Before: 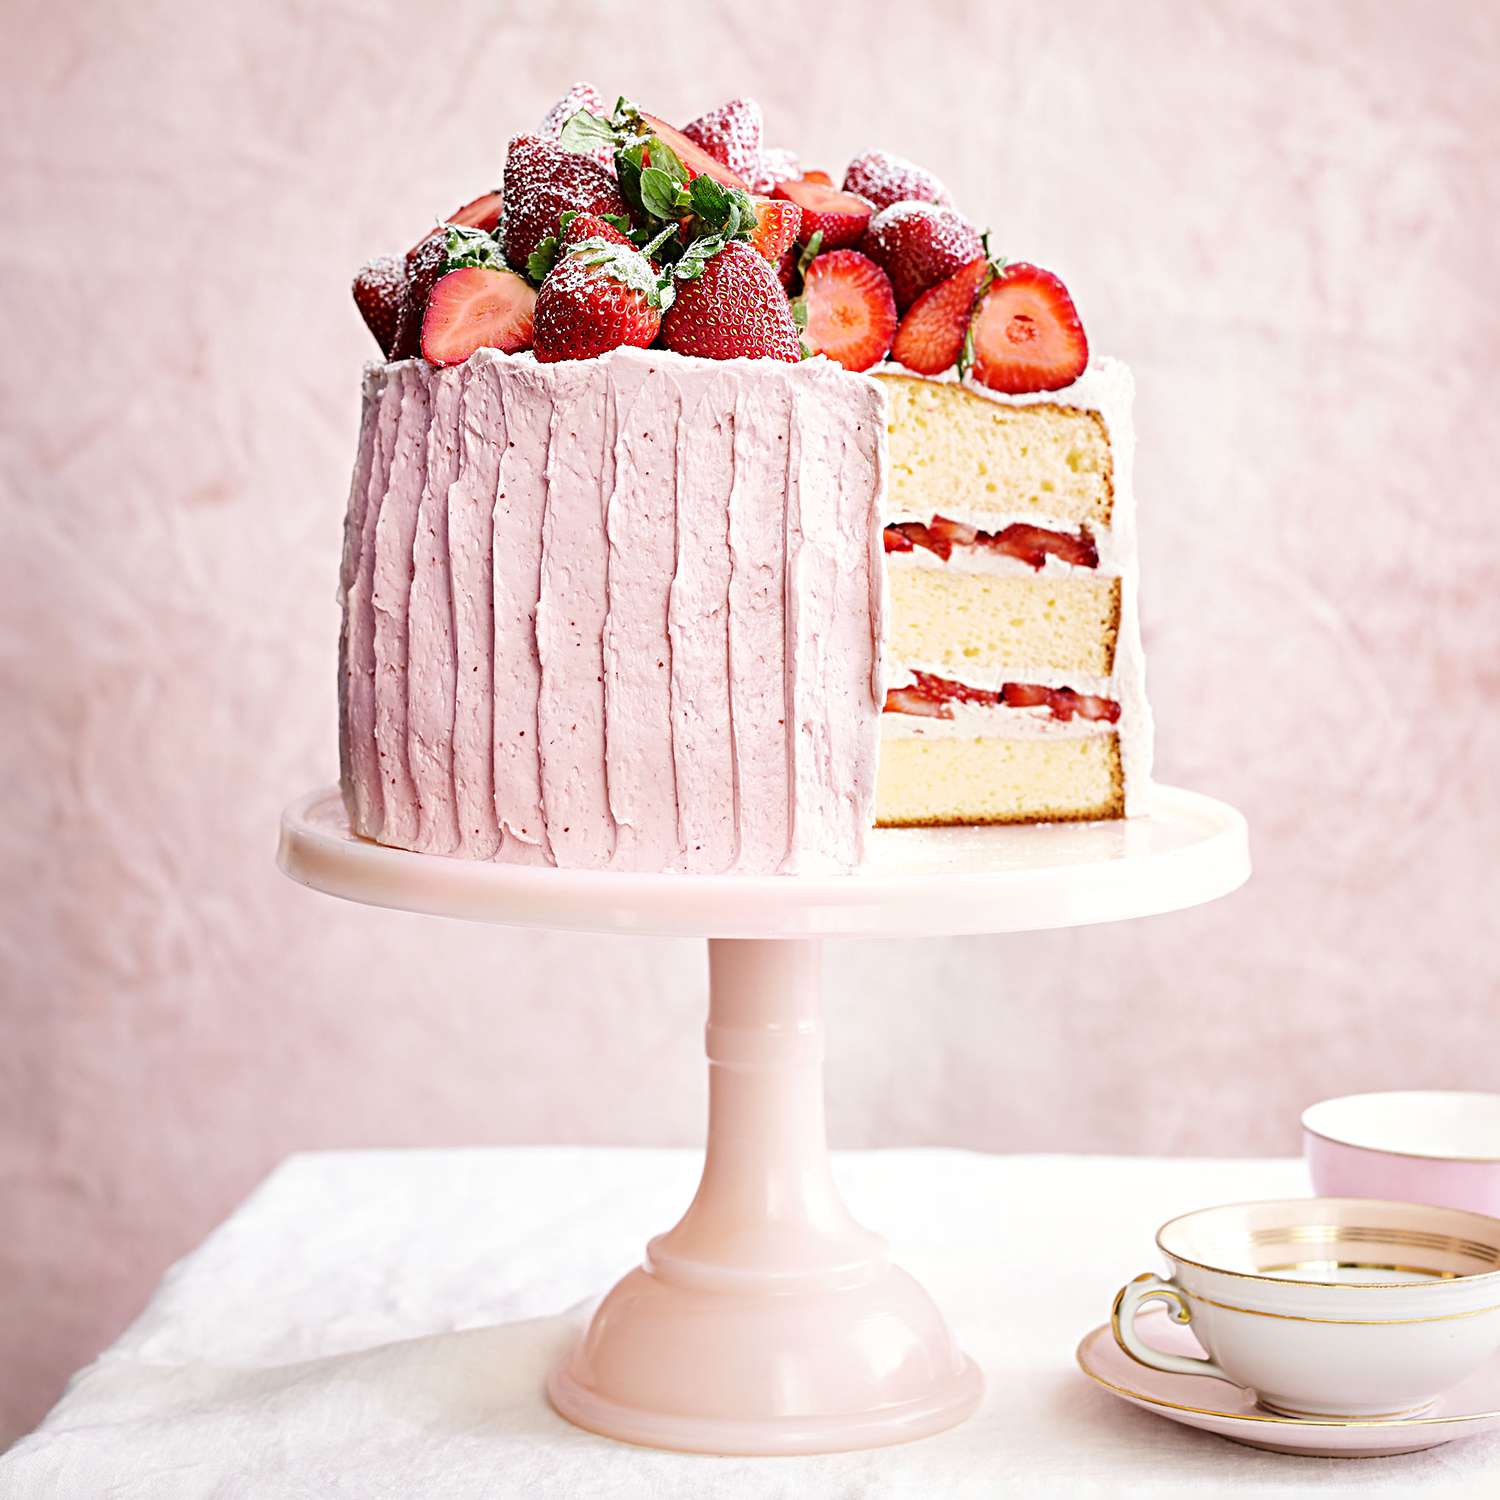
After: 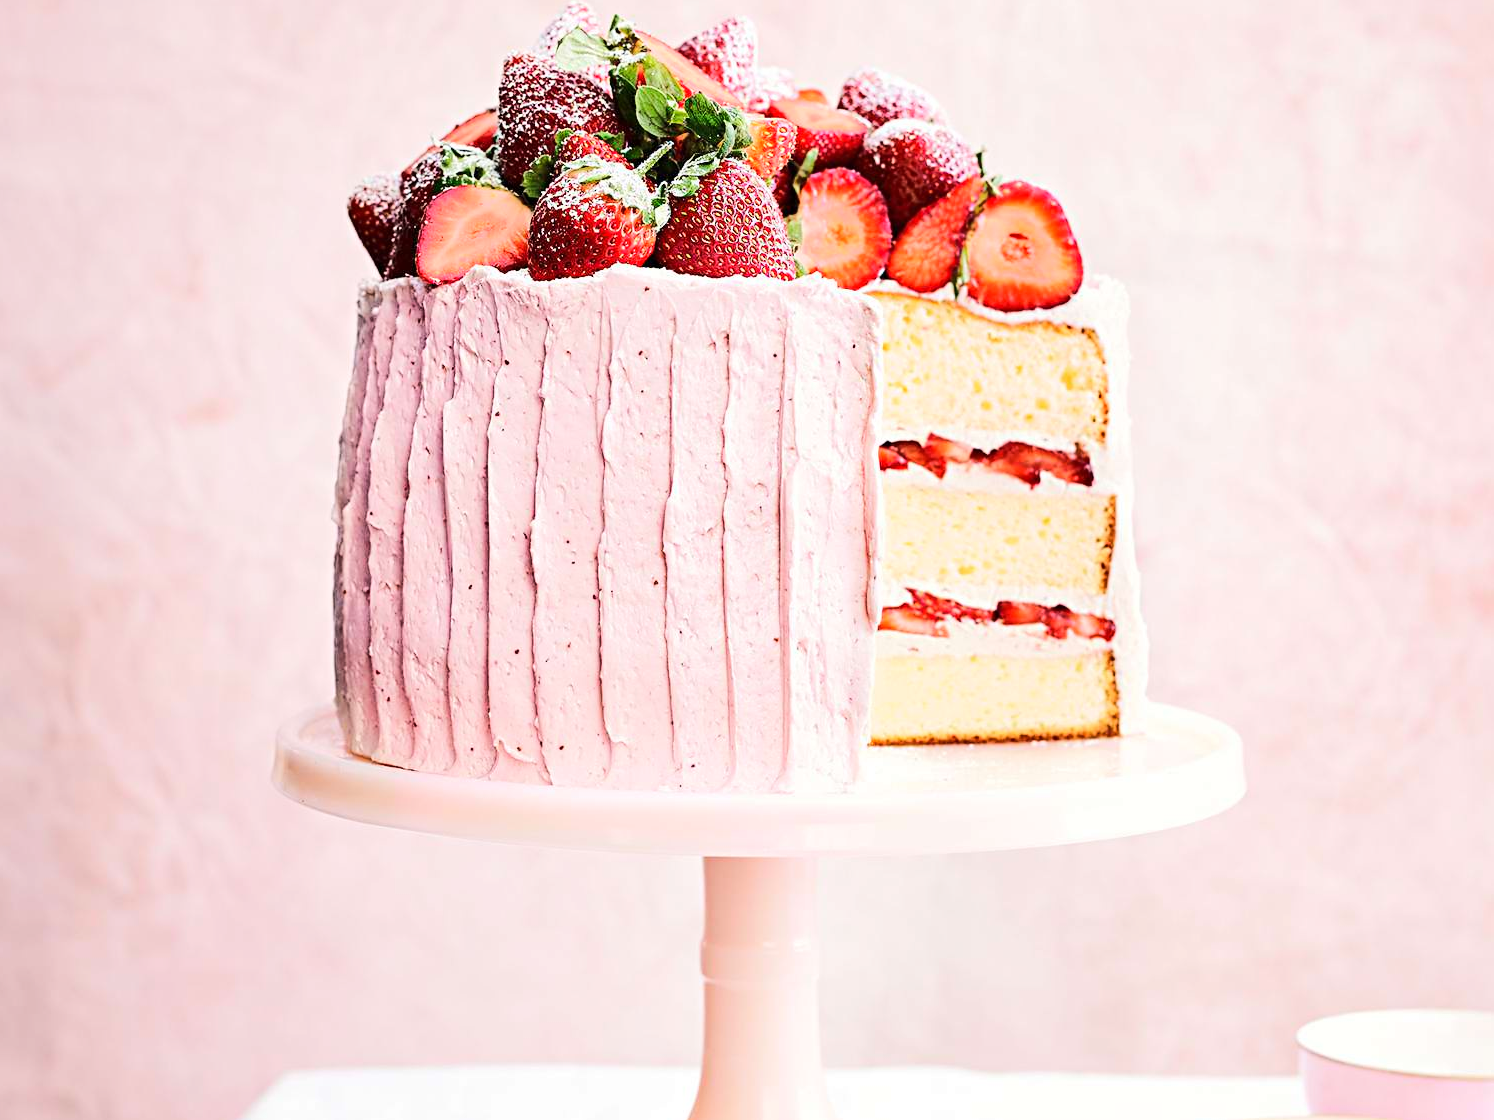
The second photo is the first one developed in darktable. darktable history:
crop: left 0.387%, top 5.469%, bottom 19.809%
rgb curve: curves: ch0 [(0, 0) (0.284, 0.292) (0.505, 0.644) (1, 1)], compensate middle gray true
